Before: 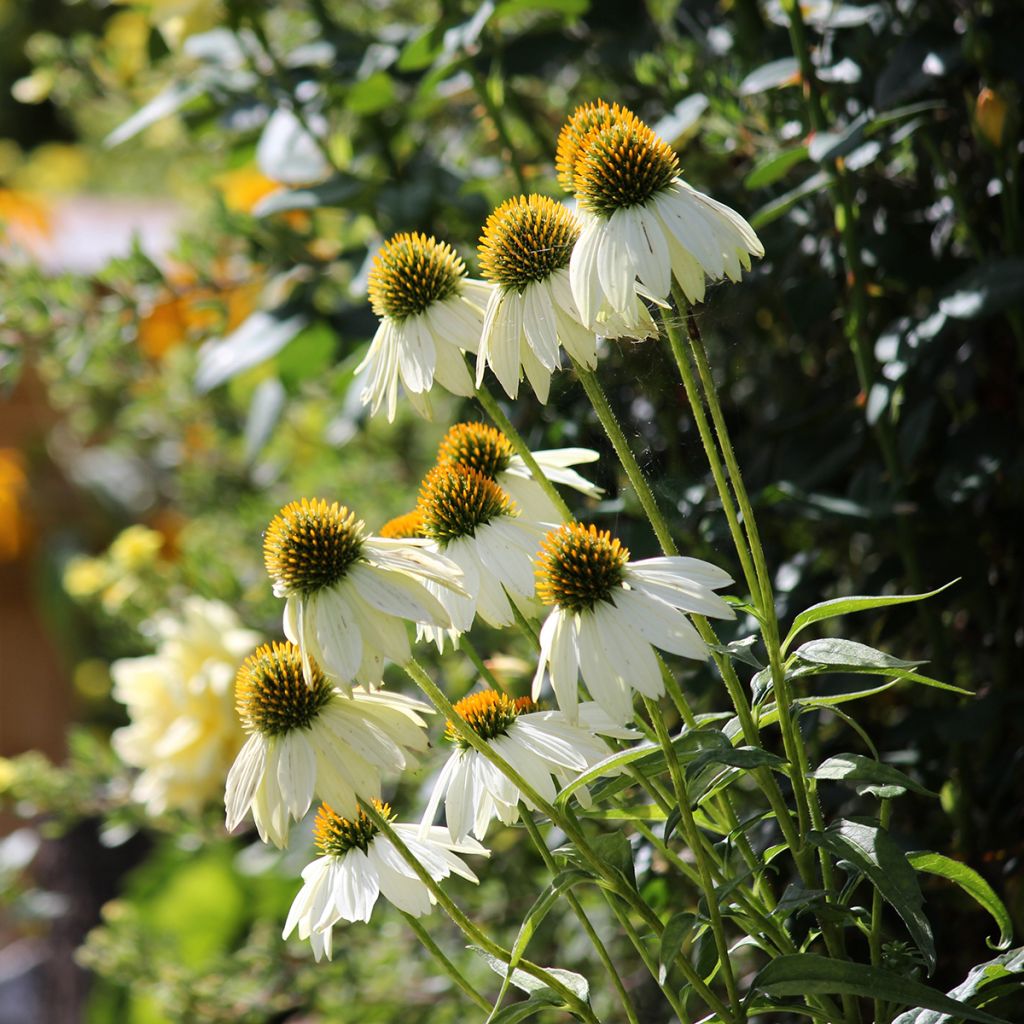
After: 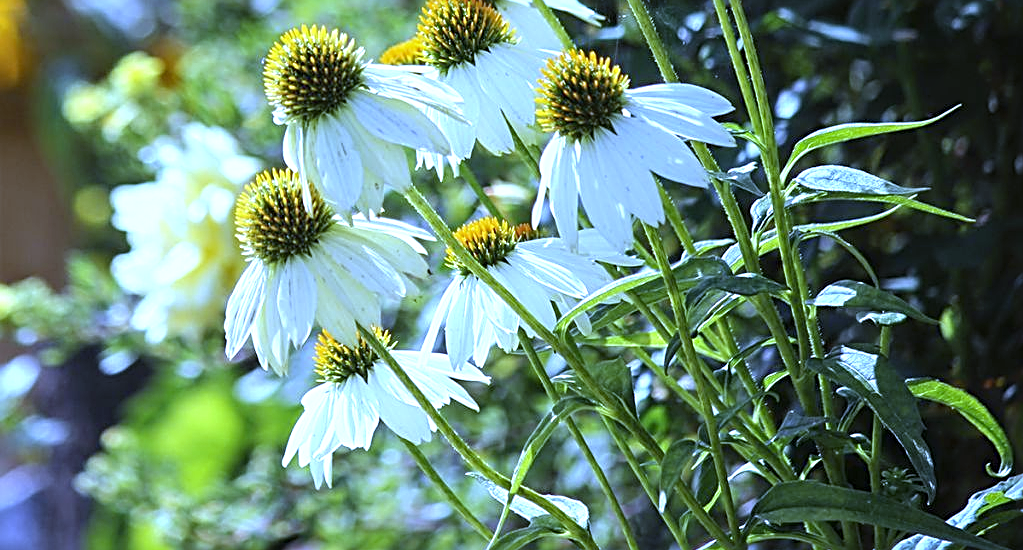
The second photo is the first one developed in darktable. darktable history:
crop and rotate: top 46.237%
white balance: red 0.766, blue 1.537
exposure: black level correction 0, exposure 0.7 EV, compensate exposure bias true, compensate highlight preservation false
local contrast: detail 117%
sharpen: radius 2.676, amount 0.669
